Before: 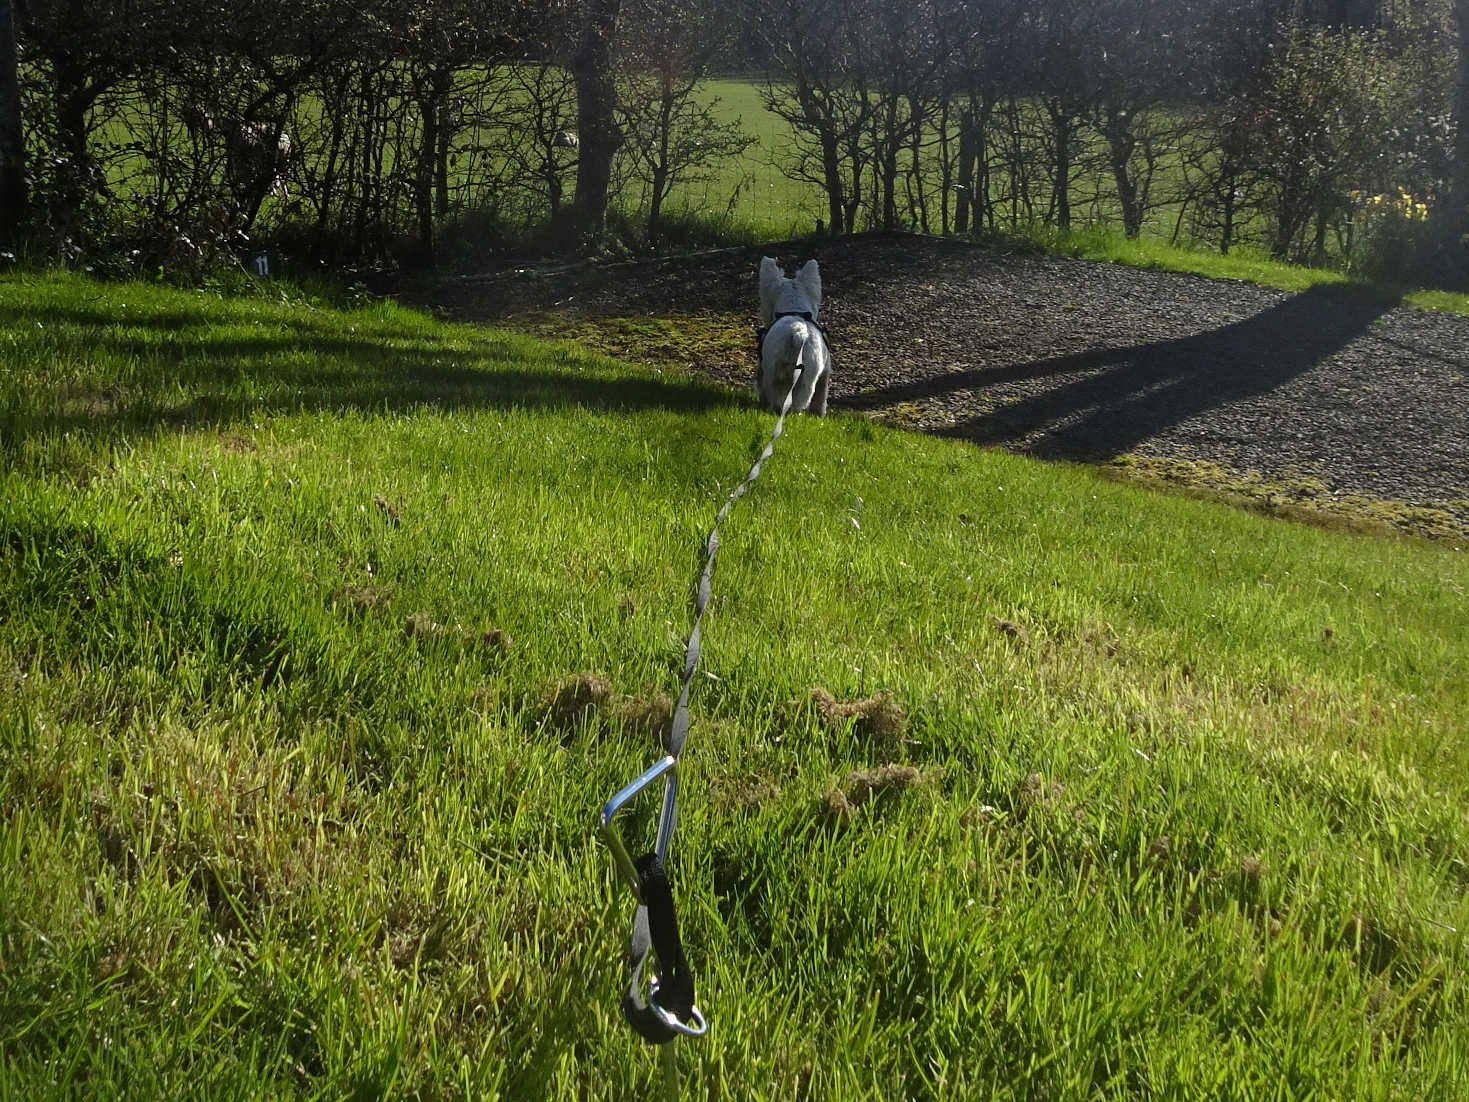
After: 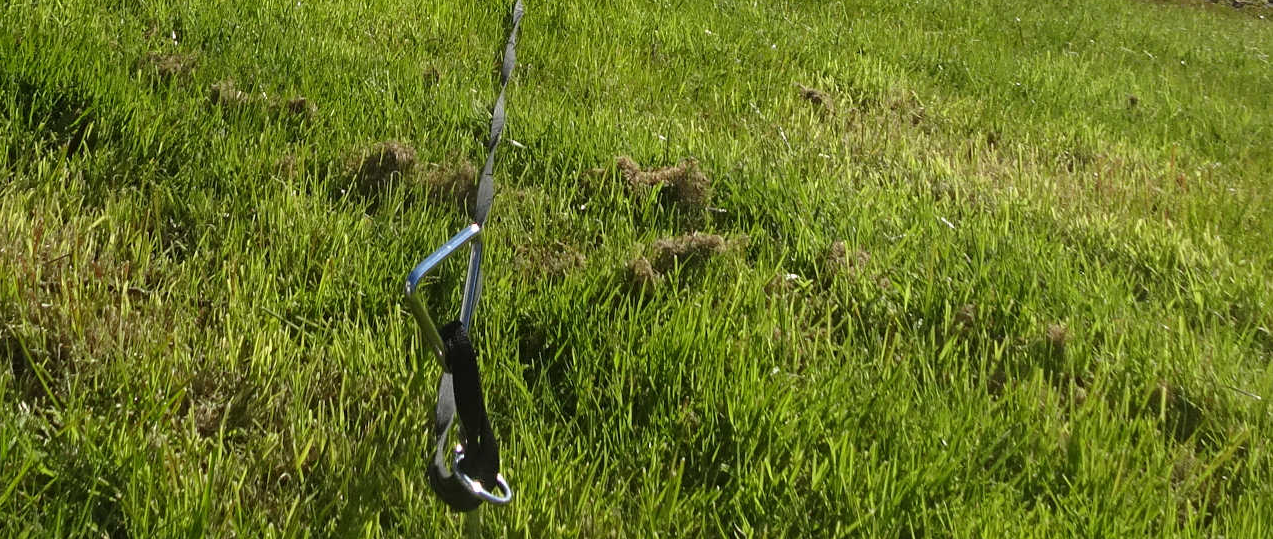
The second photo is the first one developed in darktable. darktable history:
crop and rotate: left 13.311%, top 48.331%, bottom 2.716%
